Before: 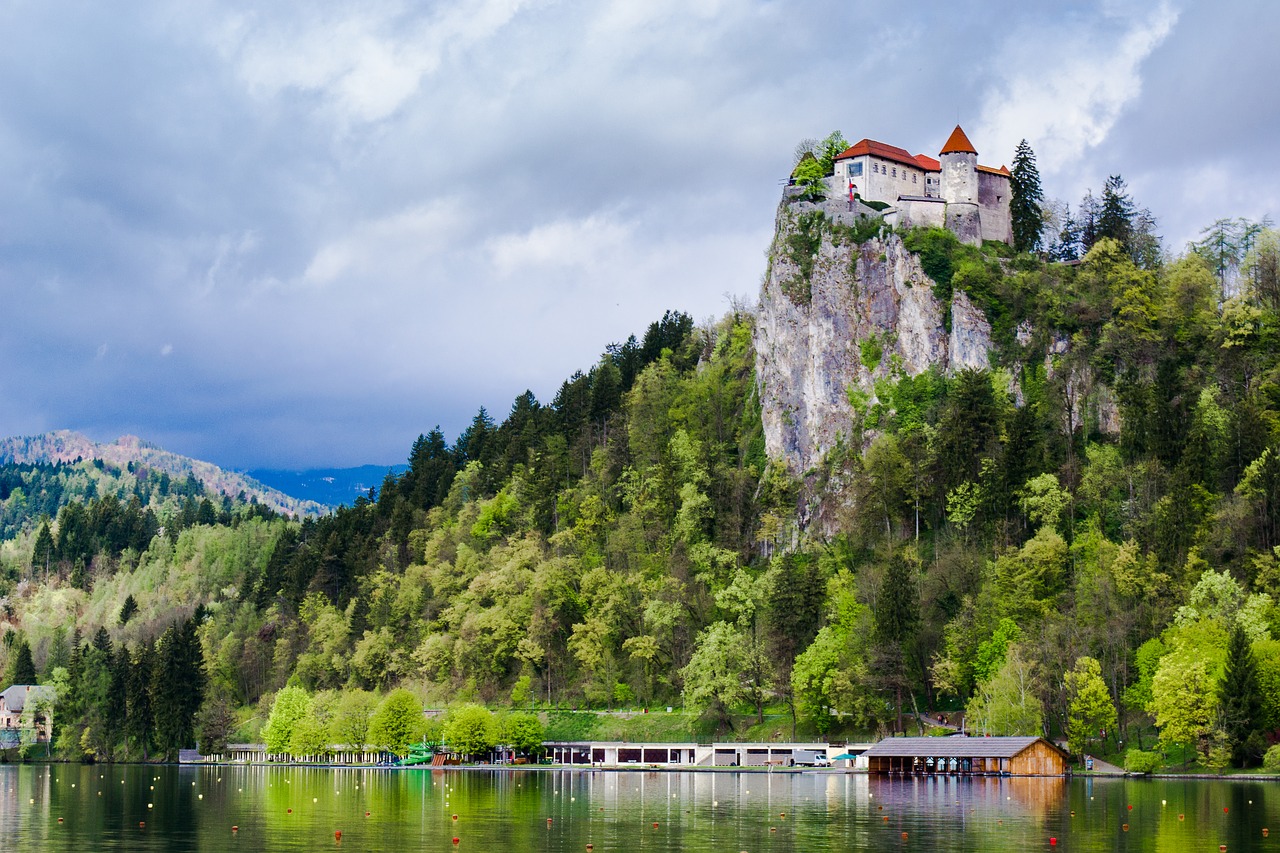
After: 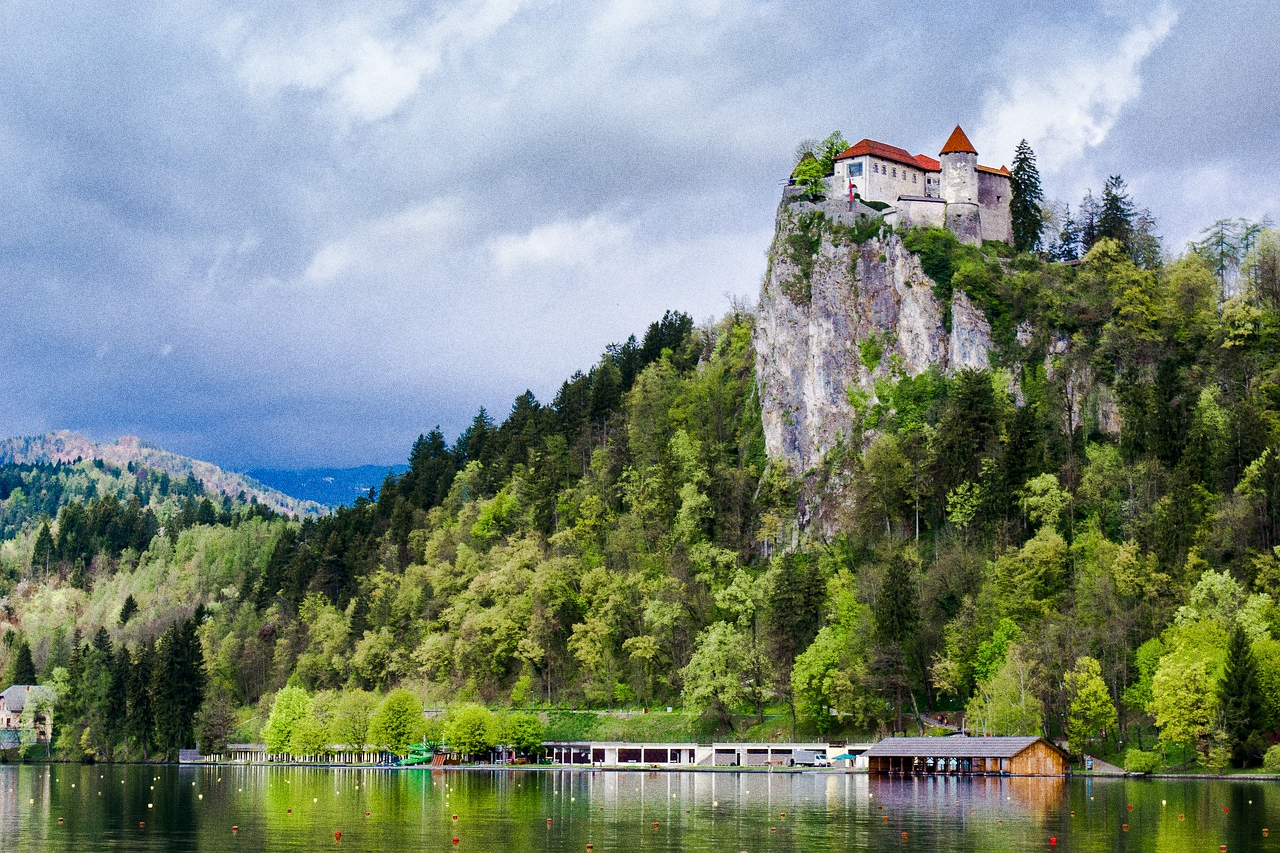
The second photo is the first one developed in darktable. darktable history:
grain: coarseness 0.09 ISO, strength 40%
local contrast: mode bilateral grid, contrast 20, coarseness 50, detail 120%, midtone range 0.2
